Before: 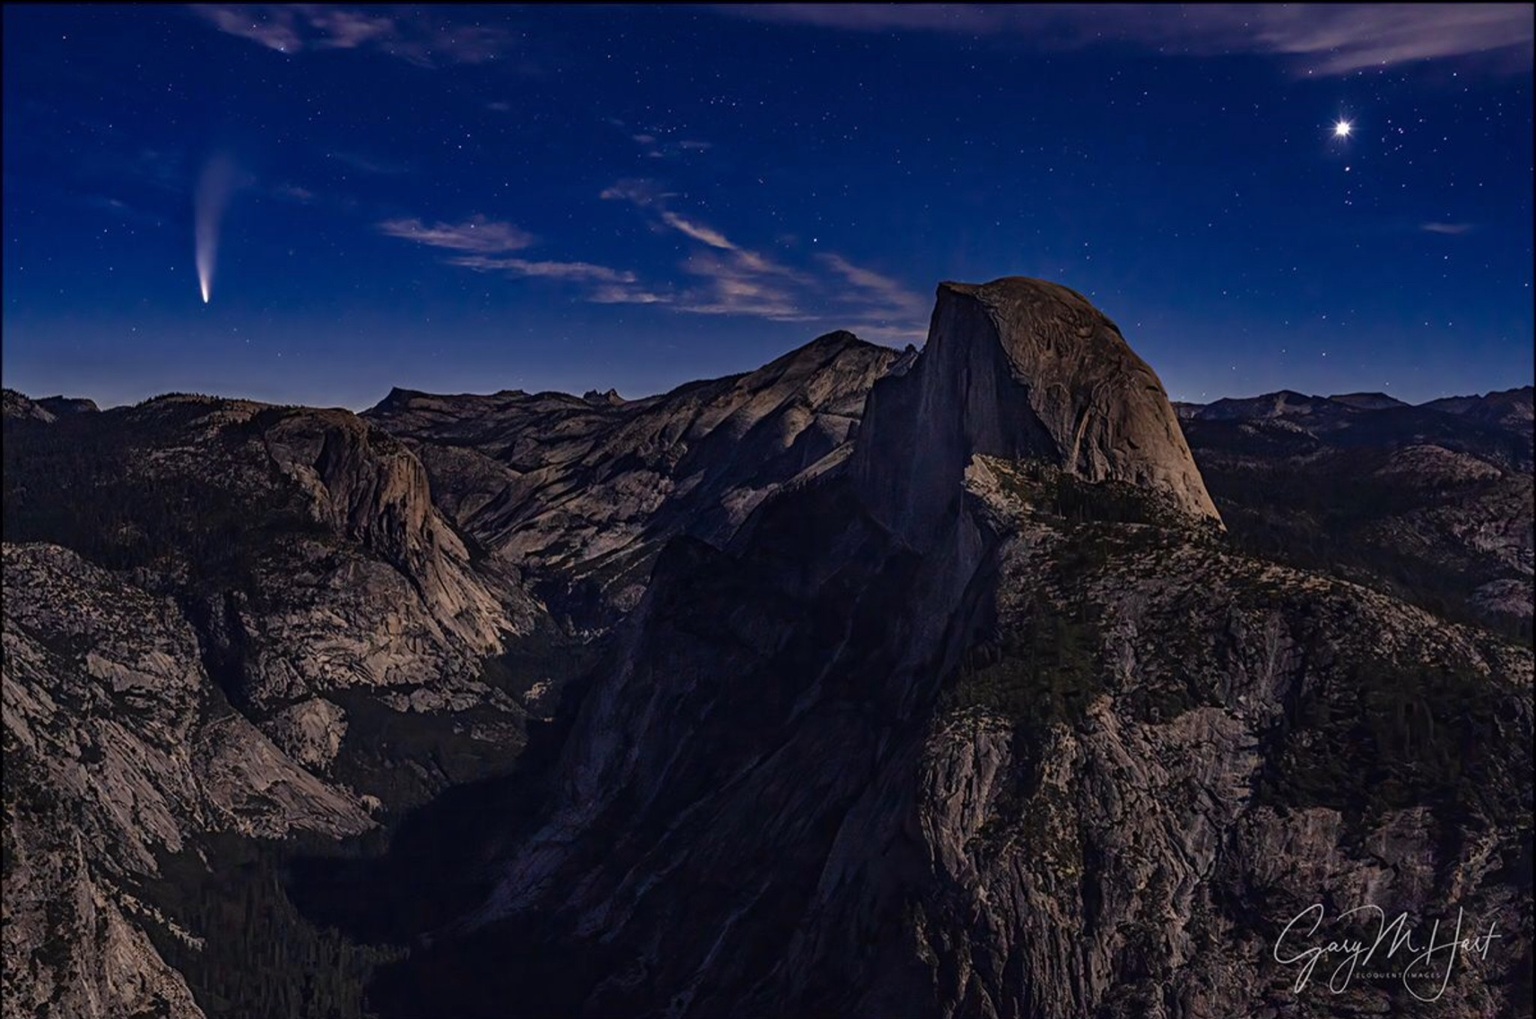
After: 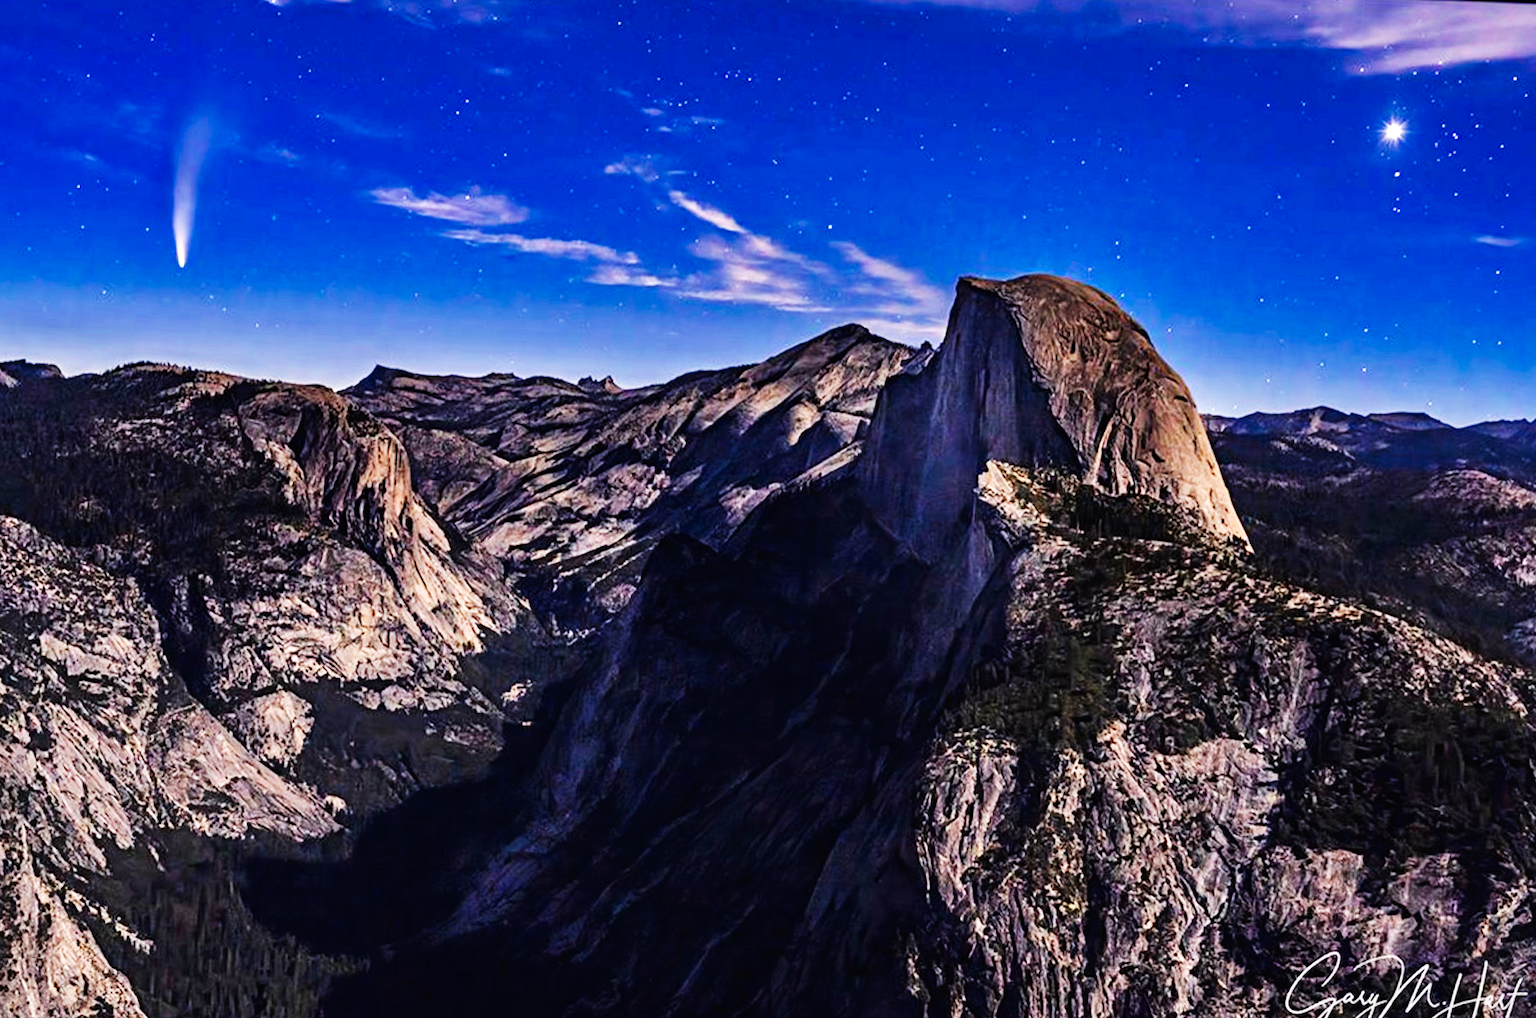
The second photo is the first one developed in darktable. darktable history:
crop and rotate: angle -2.32°
exposure: compensate highlight preservation false
base curve: curves: ch0 [(0, 0) (0.007, 0.004) (0.027, 0.03) (0.046, 0.07) (0.207, 0.54) (0.442, 0.872) (0.673, 0.972) (1, 1)], preserve colors none
tone equalizer: -7 EV 0.14 EV, -6 EV 0.612 EV, -5 EV 1.12 EV, -4 EV 1.3 EV, -3 EV 1.13 EV, -2 EV 0.6 EV, -1 EV 0.158 EV
